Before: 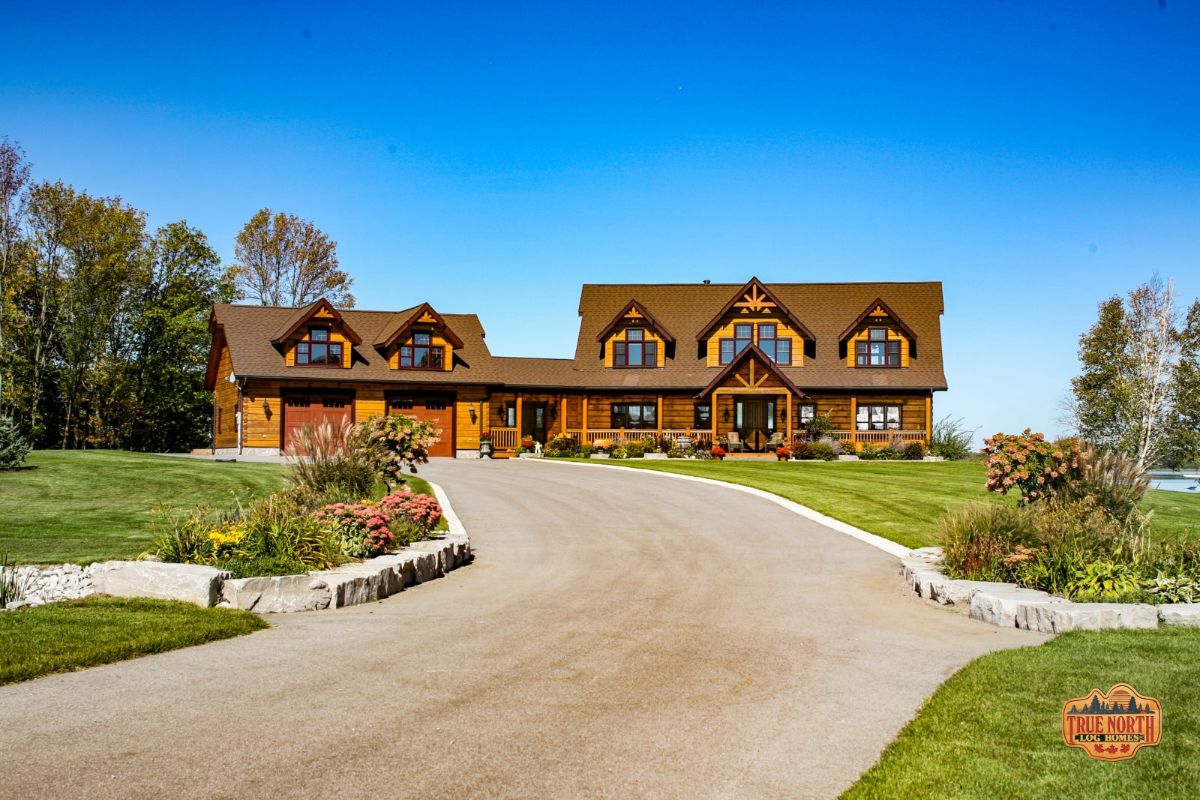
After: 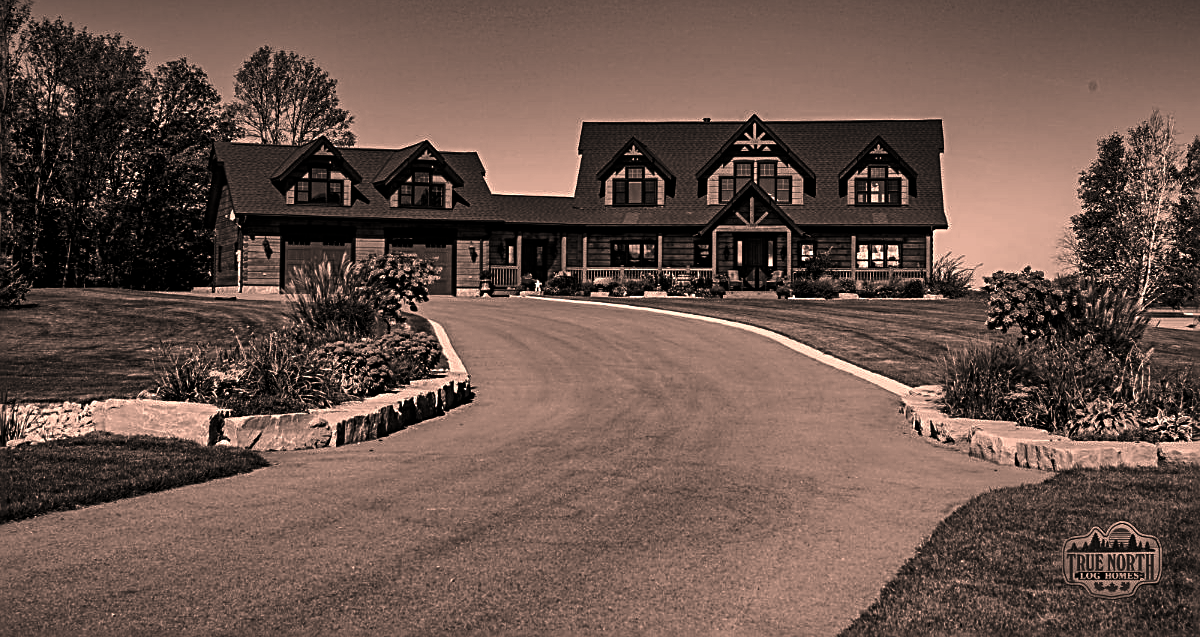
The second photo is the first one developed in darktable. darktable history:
contrast brightness saturation: contrast -0.028, brightness -0.572, saturation -0.997
crop and rotate: top 20.34%
color correction: highlights a* 21.62, highlights b* 21.87
color zones: curves: ch0 [(0, 0.444) (0.143, 0.442) (0.286, 0.441) (0.429, 0.441) (0.571, 0.441) (0.714, 0.441) (0.857, 0.442) (1, 0.444)]
haze removal: compatibility mode true, adaptive false
sharpen: radius 2.621, amount 0.689
